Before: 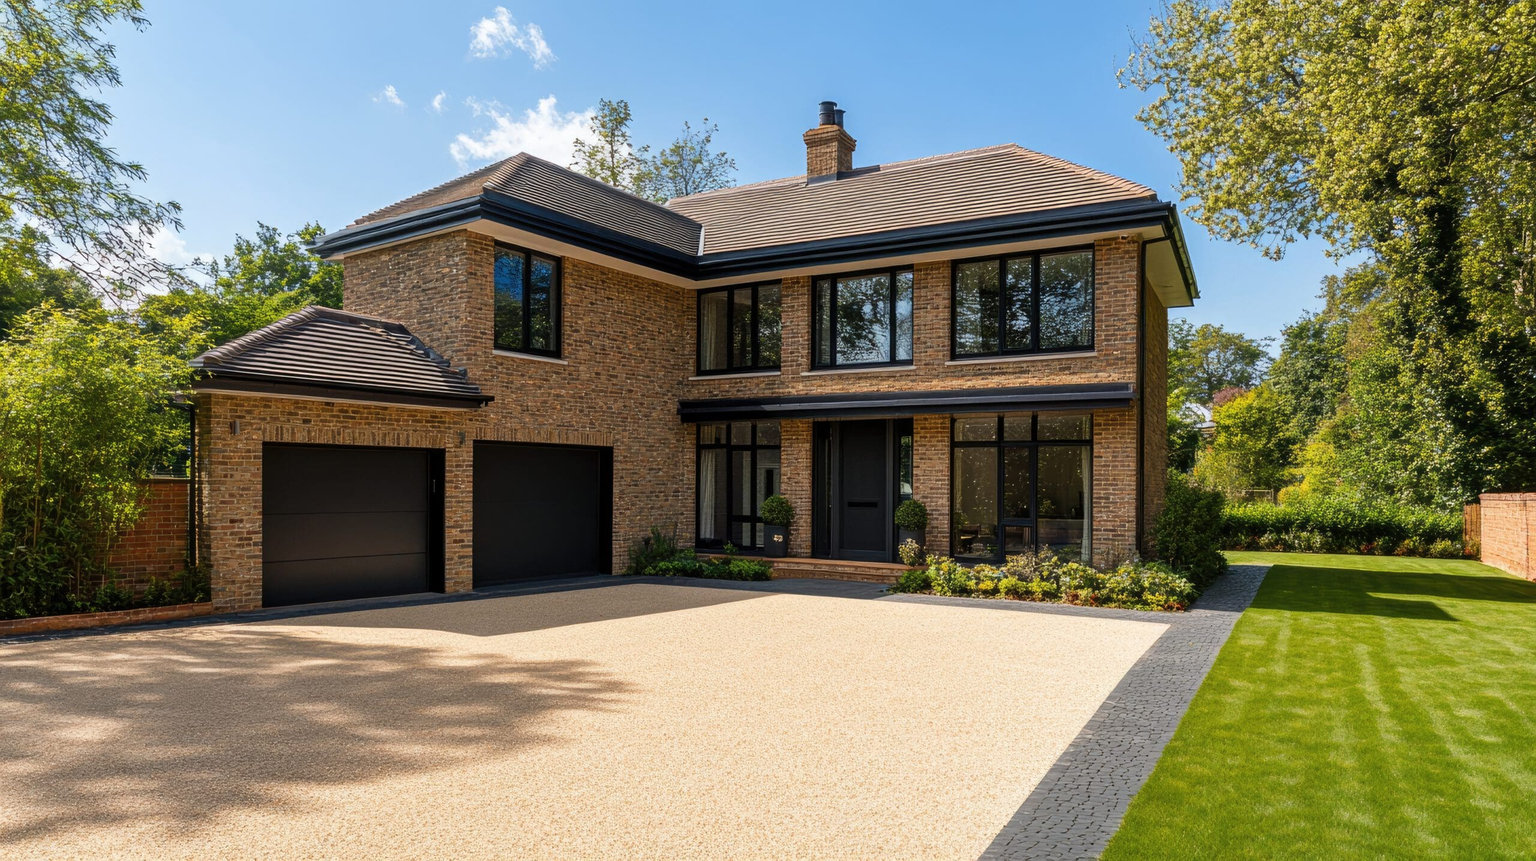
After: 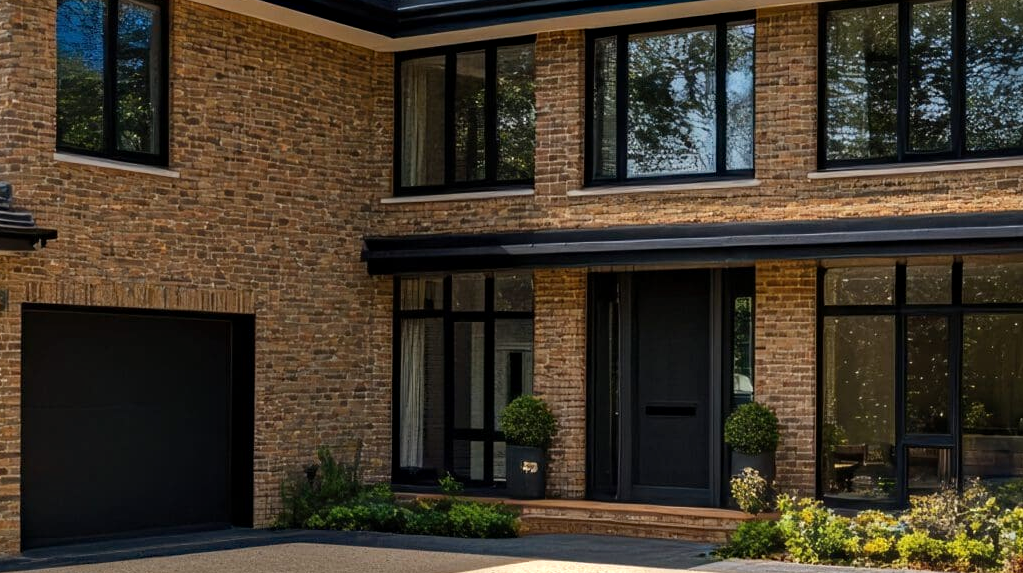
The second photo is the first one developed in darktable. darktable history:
crop: left 30%, top 30%, right 30%, bottom 30%
haze removal: compatibility mode true, adaptive false
